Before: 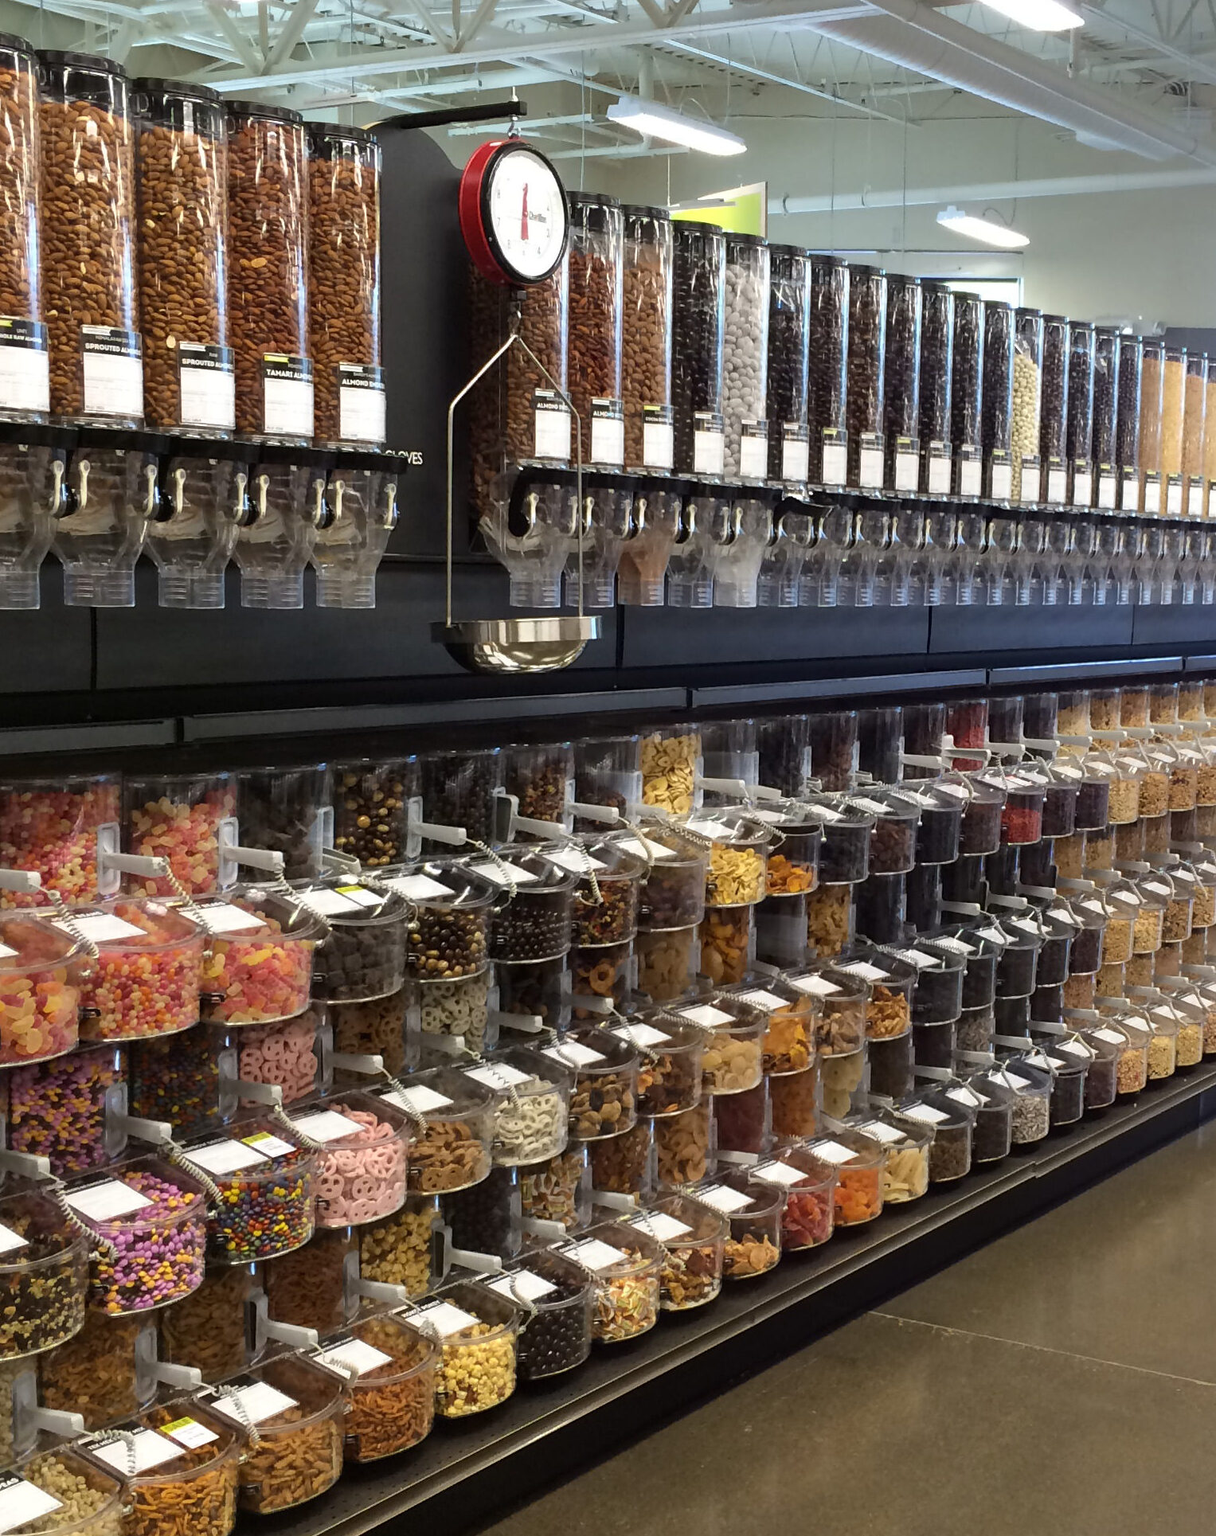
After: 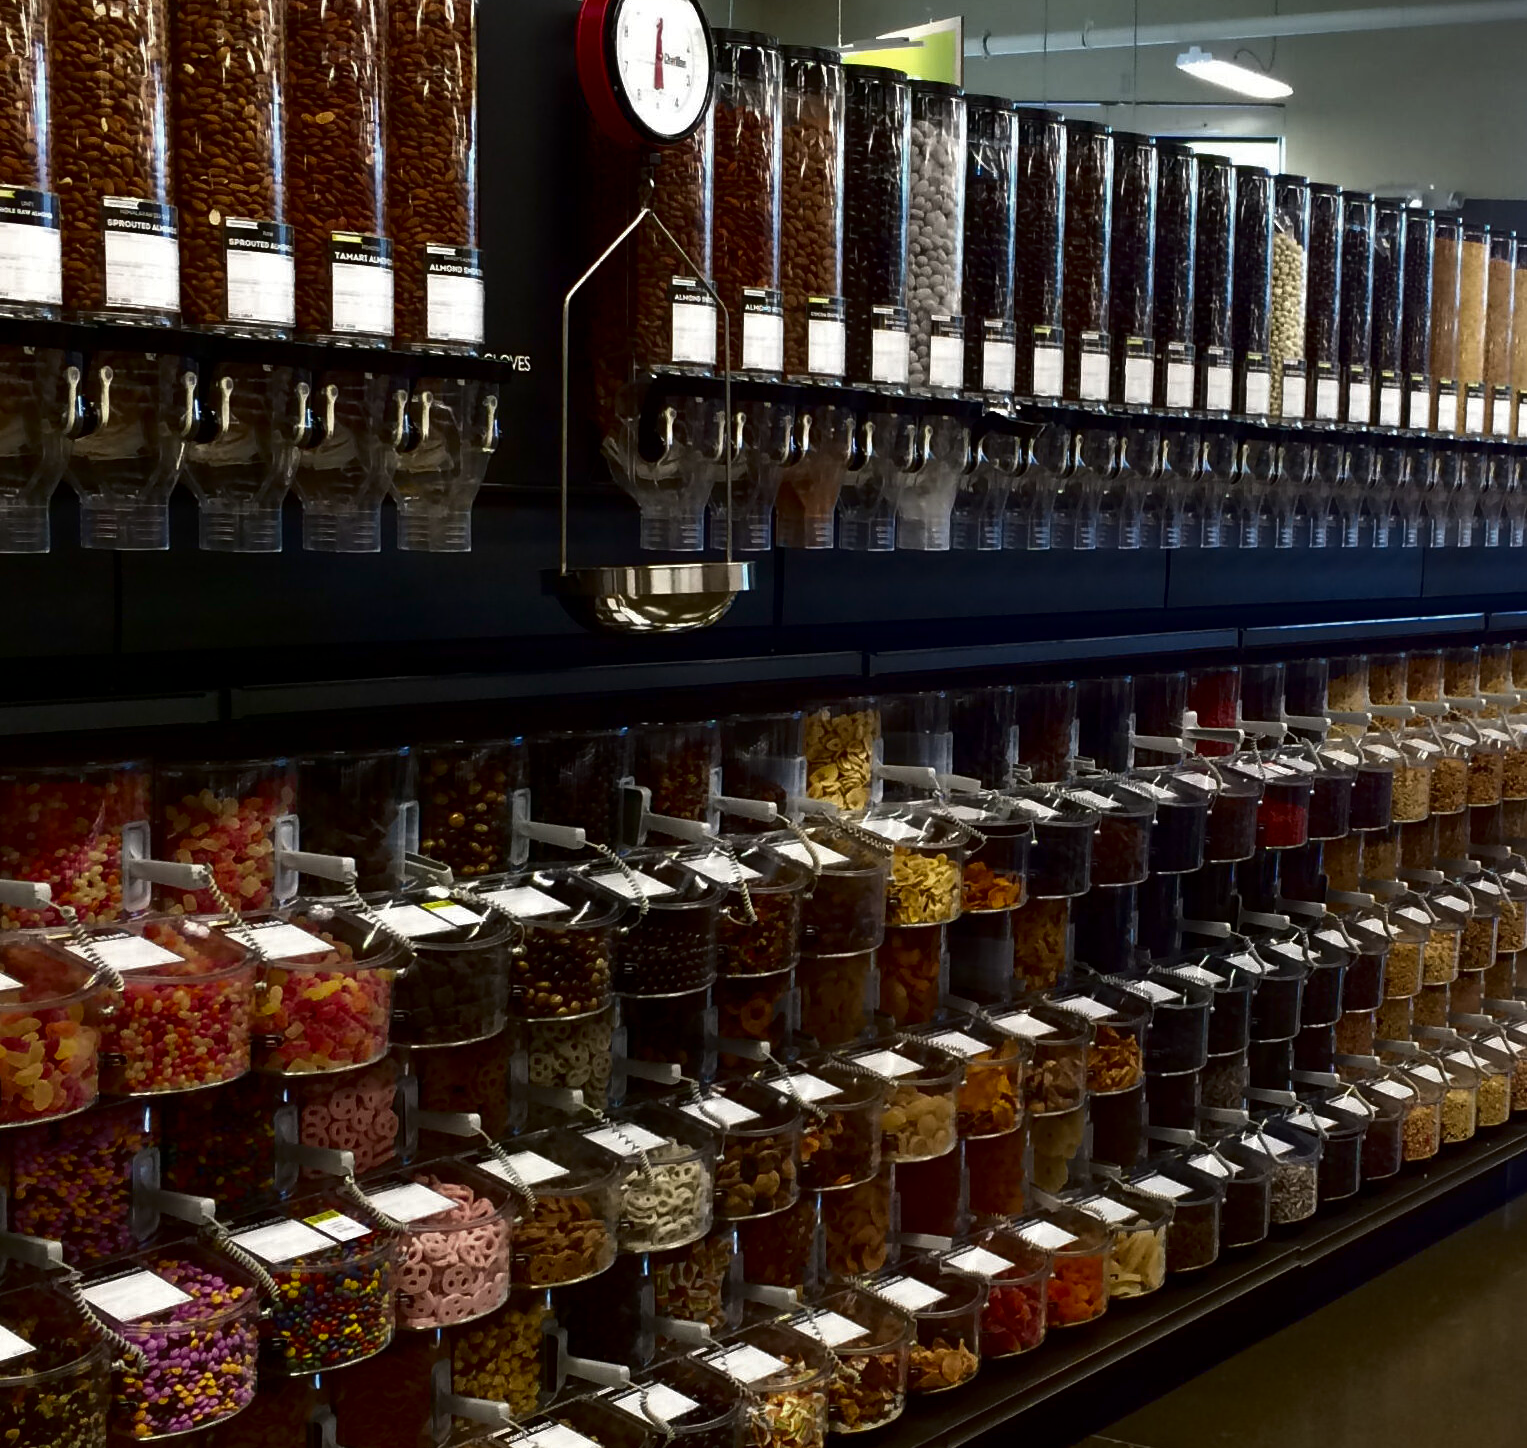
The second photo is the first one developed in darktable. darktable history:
crop: top 11.028%, bottom 13.892%
contrast brightness saturation: brightness -0.518
